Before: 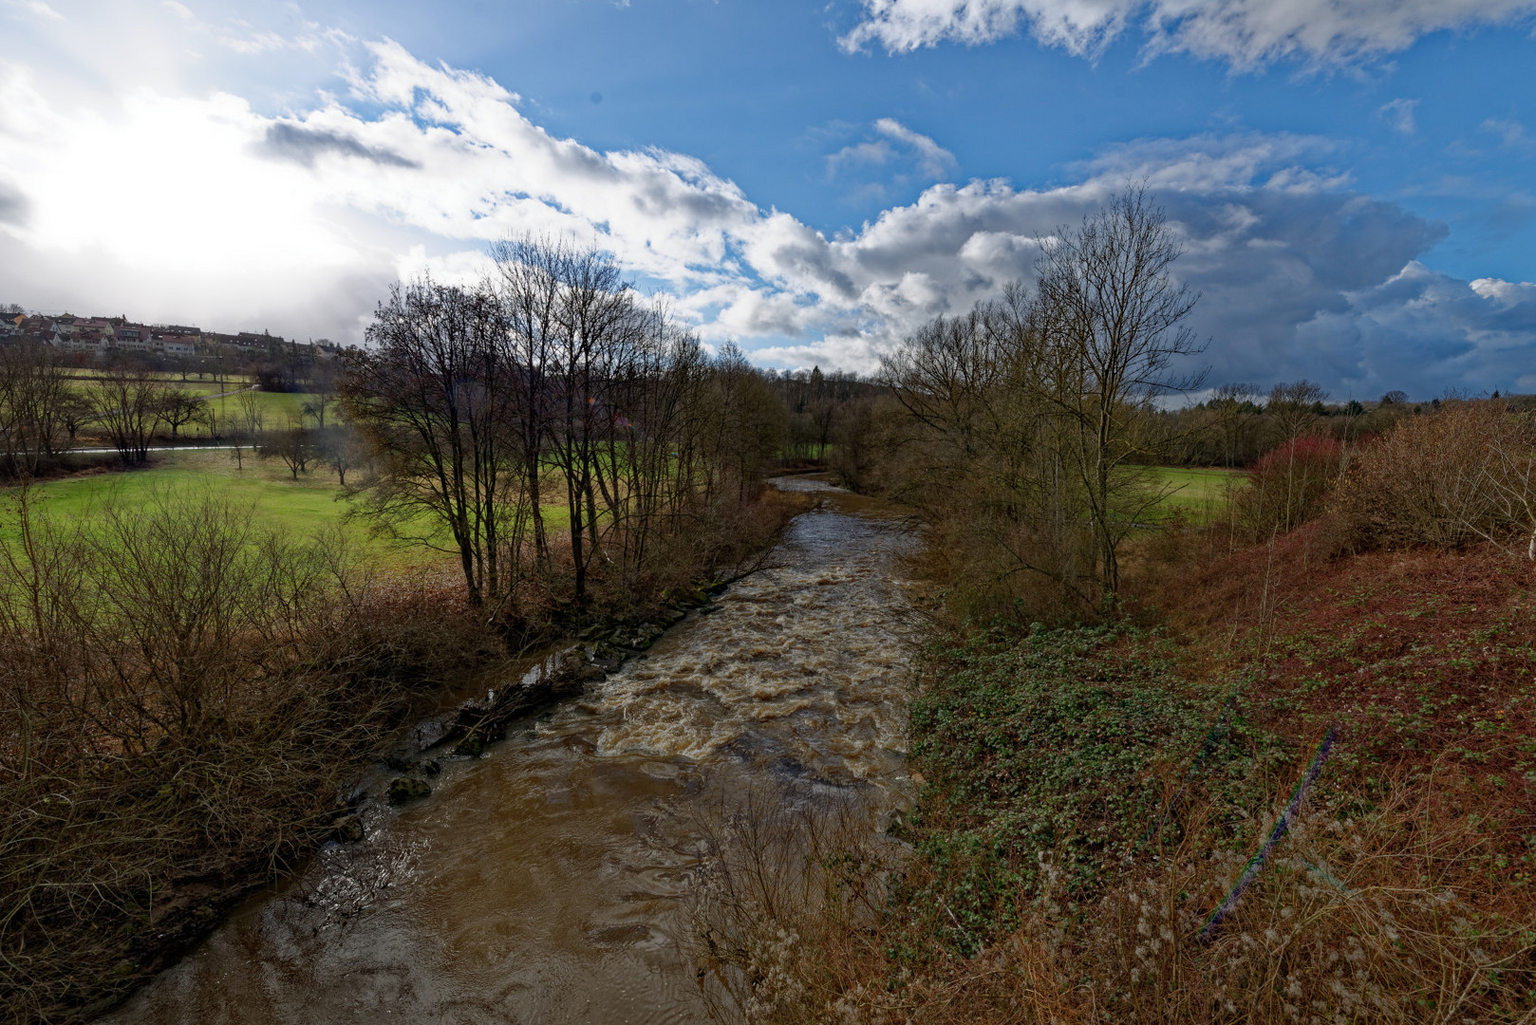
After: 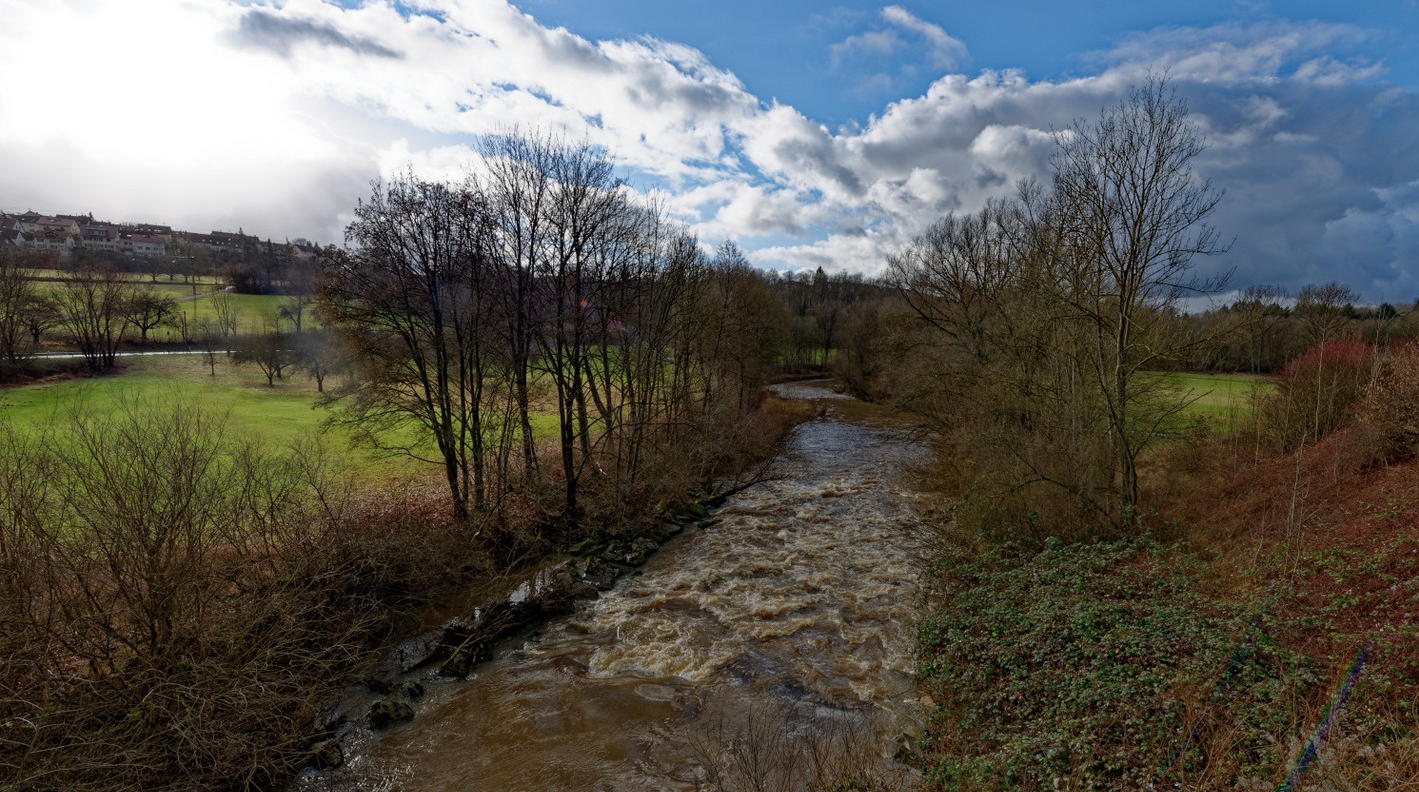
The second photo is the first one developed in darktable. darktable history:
crop and rotate: left 2.476%, top 11.066%, right 9.764%, bottom 15.588%
